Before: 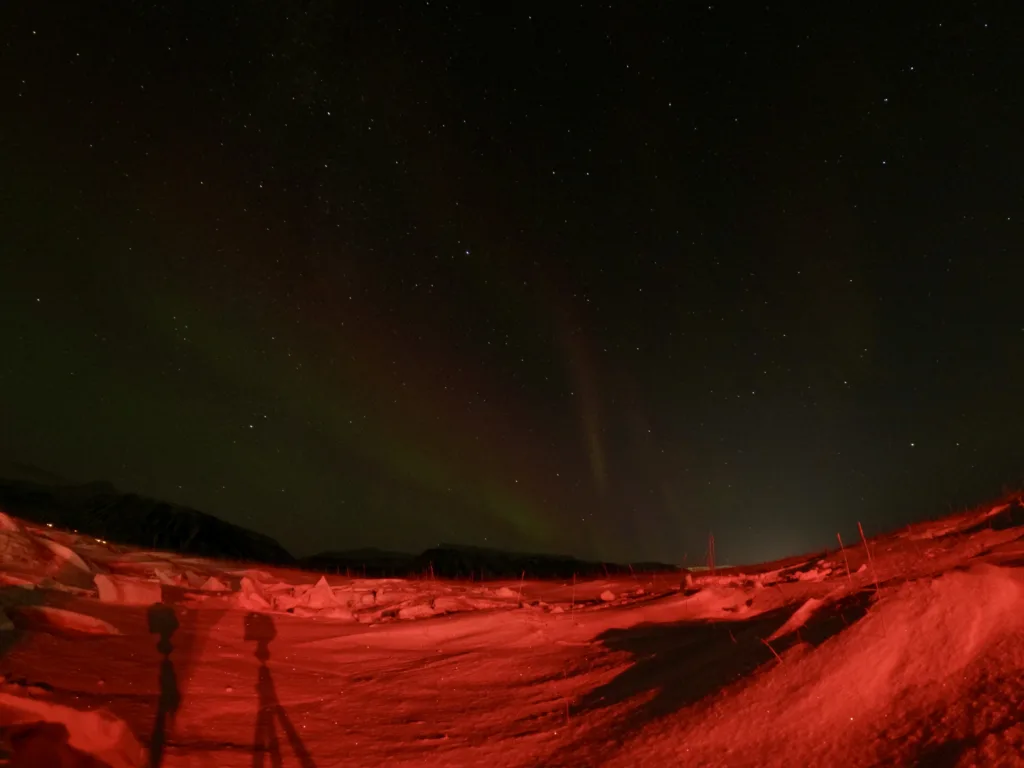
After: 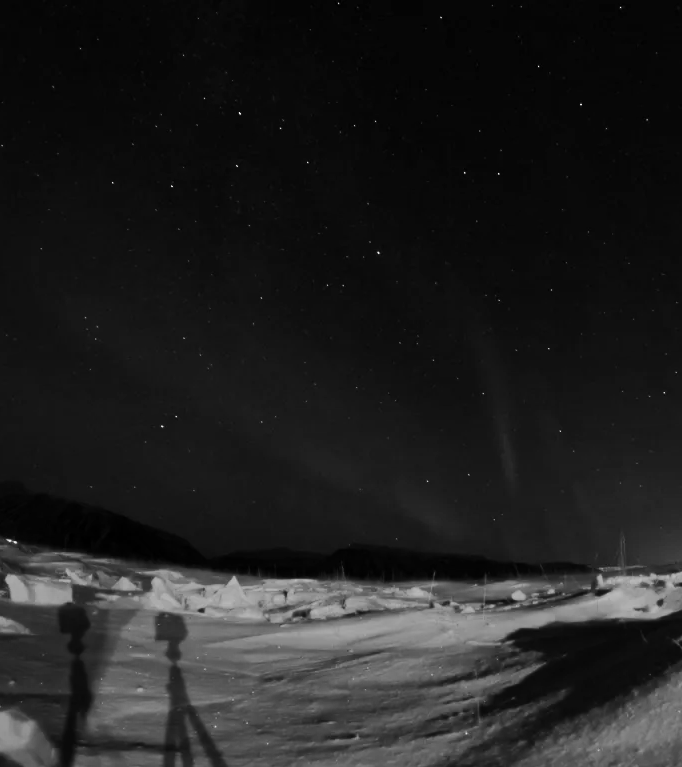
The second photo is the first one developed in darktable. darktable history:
monochrome: a -92.57, b 58.91
crop and rotate: left 8.786%, right 24.548%
shadows and highlights: soften with gaussian
velvia: strength 51%, mid-tones bias 0.51
tone equalizer: -8 EV -1.08 EV, -7 EV -1.01 EV, -6 EV -0.867 EV, -5 EV -0.578 EV, -3 EV 0.578 EV, -2 EV 0.867 EV, -1 EV 1.01 EV, +0 EV 1.08 EV, edges refinement/feathering 500, mask exposure compensation -1.57 EV, preserve details no
color contrast: green-magenta contrast 0.3, blue-yellow contrast 0.15
